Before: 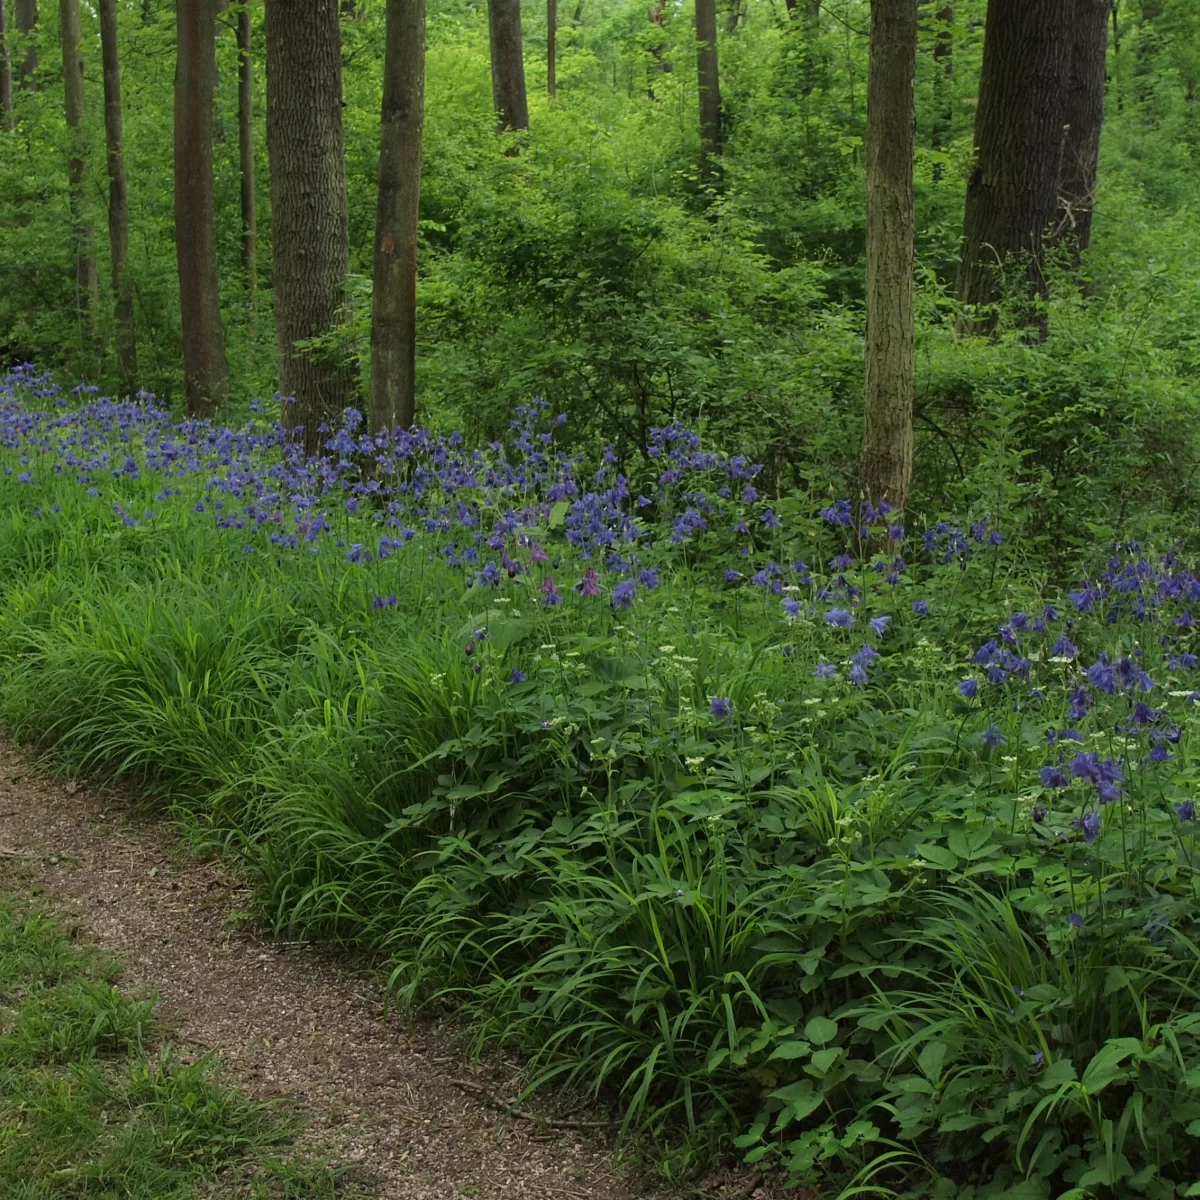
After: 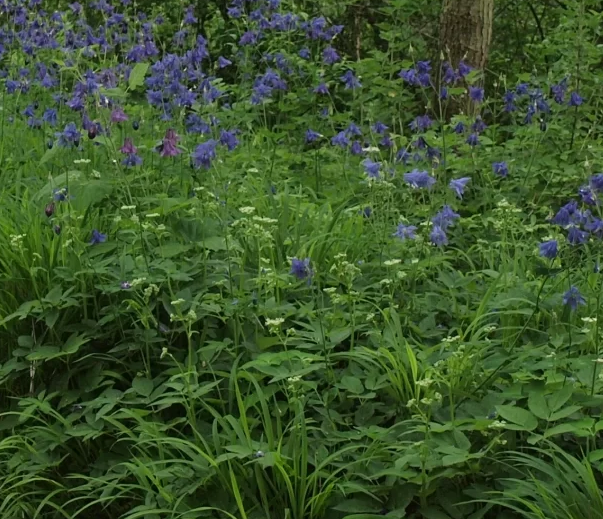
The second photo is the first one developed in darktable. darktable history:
crop: left 35.03%, top 36.625%, right 14.663%, bottom 20.057%
white balance: red 1, blue 1
